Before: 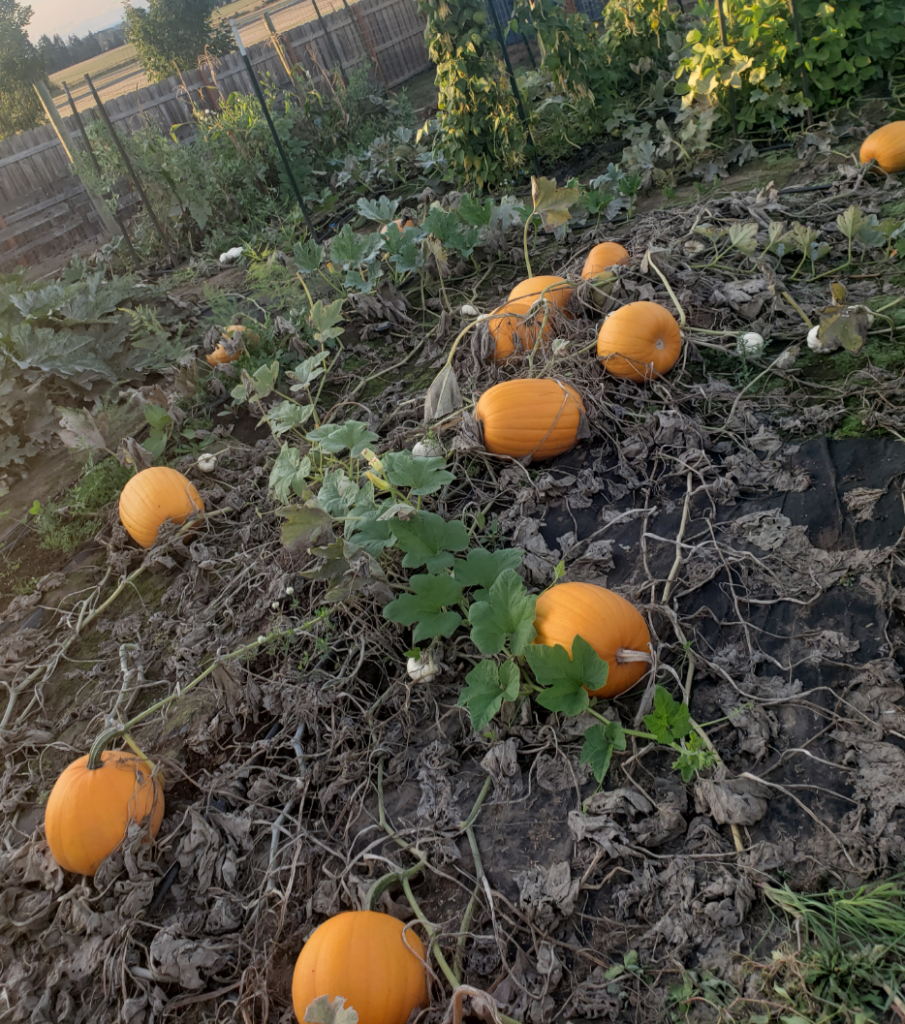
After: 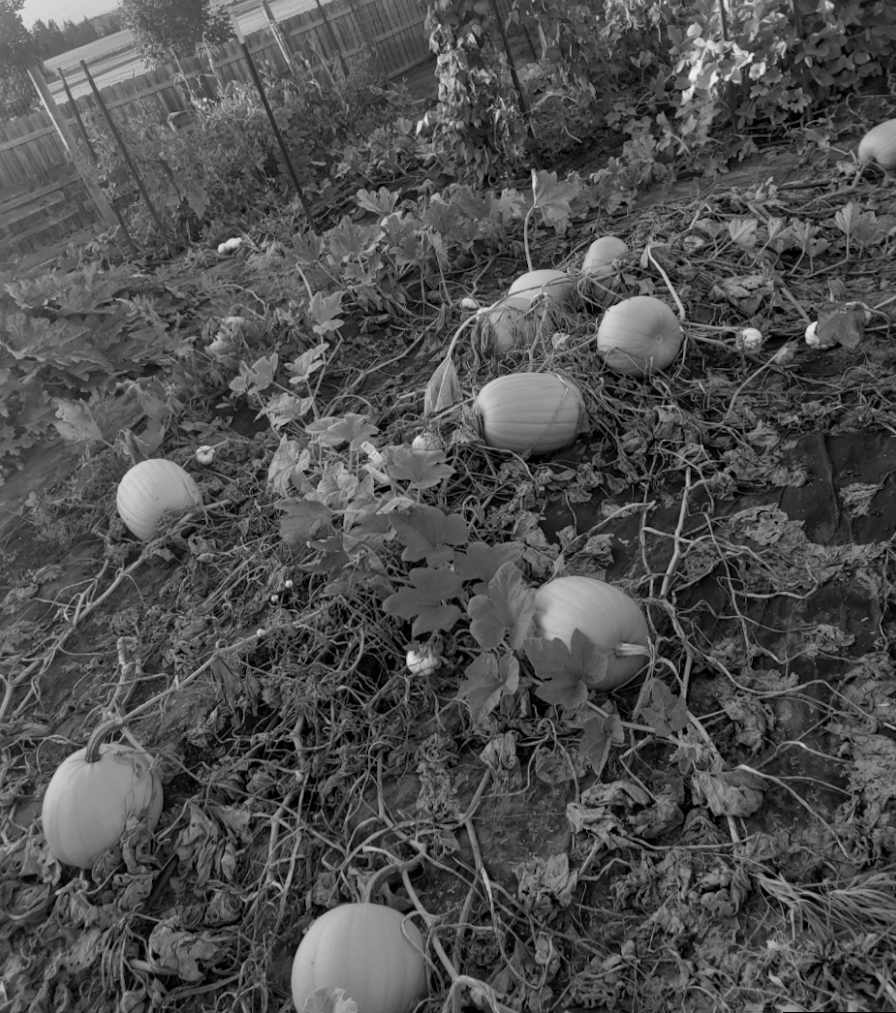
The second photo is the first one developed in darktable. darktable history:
exposure: compensate highlight preservation false
rotate and perspective: rotation 0.174°, lens shift (vertical) 0.013, lens shift (horizontal) 0.019, shear 0.001, automatic cropping original format, crop left 0.007, crop right 0.991, crop top 0.016, crop bottom 0.997
monochrome: size 3.1
